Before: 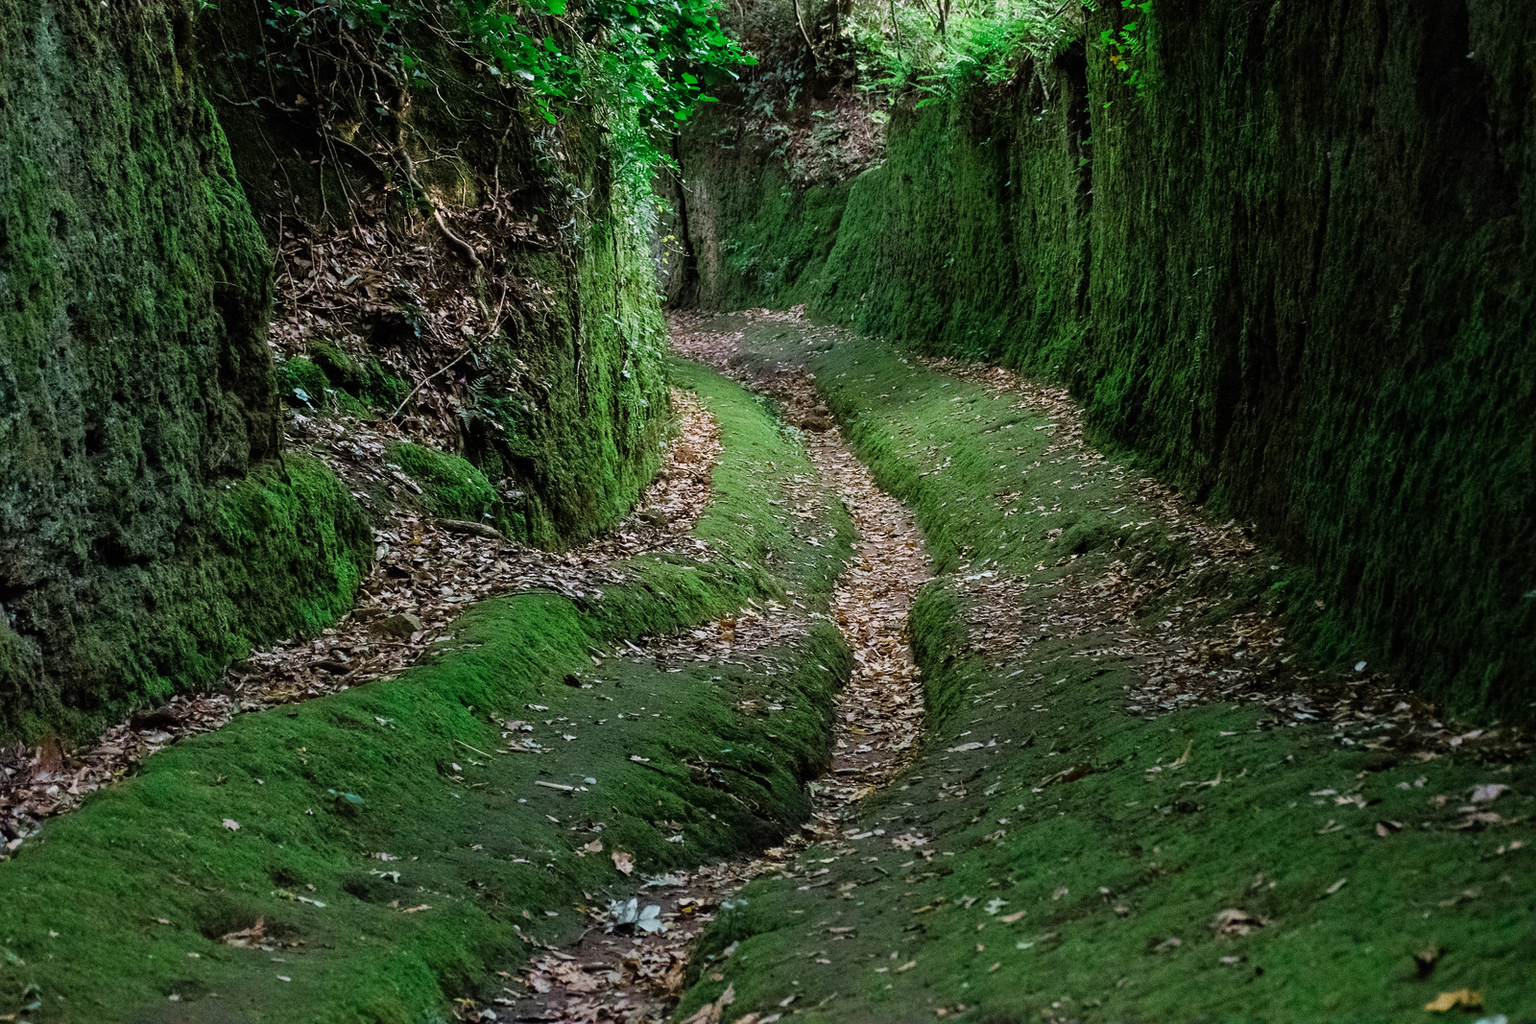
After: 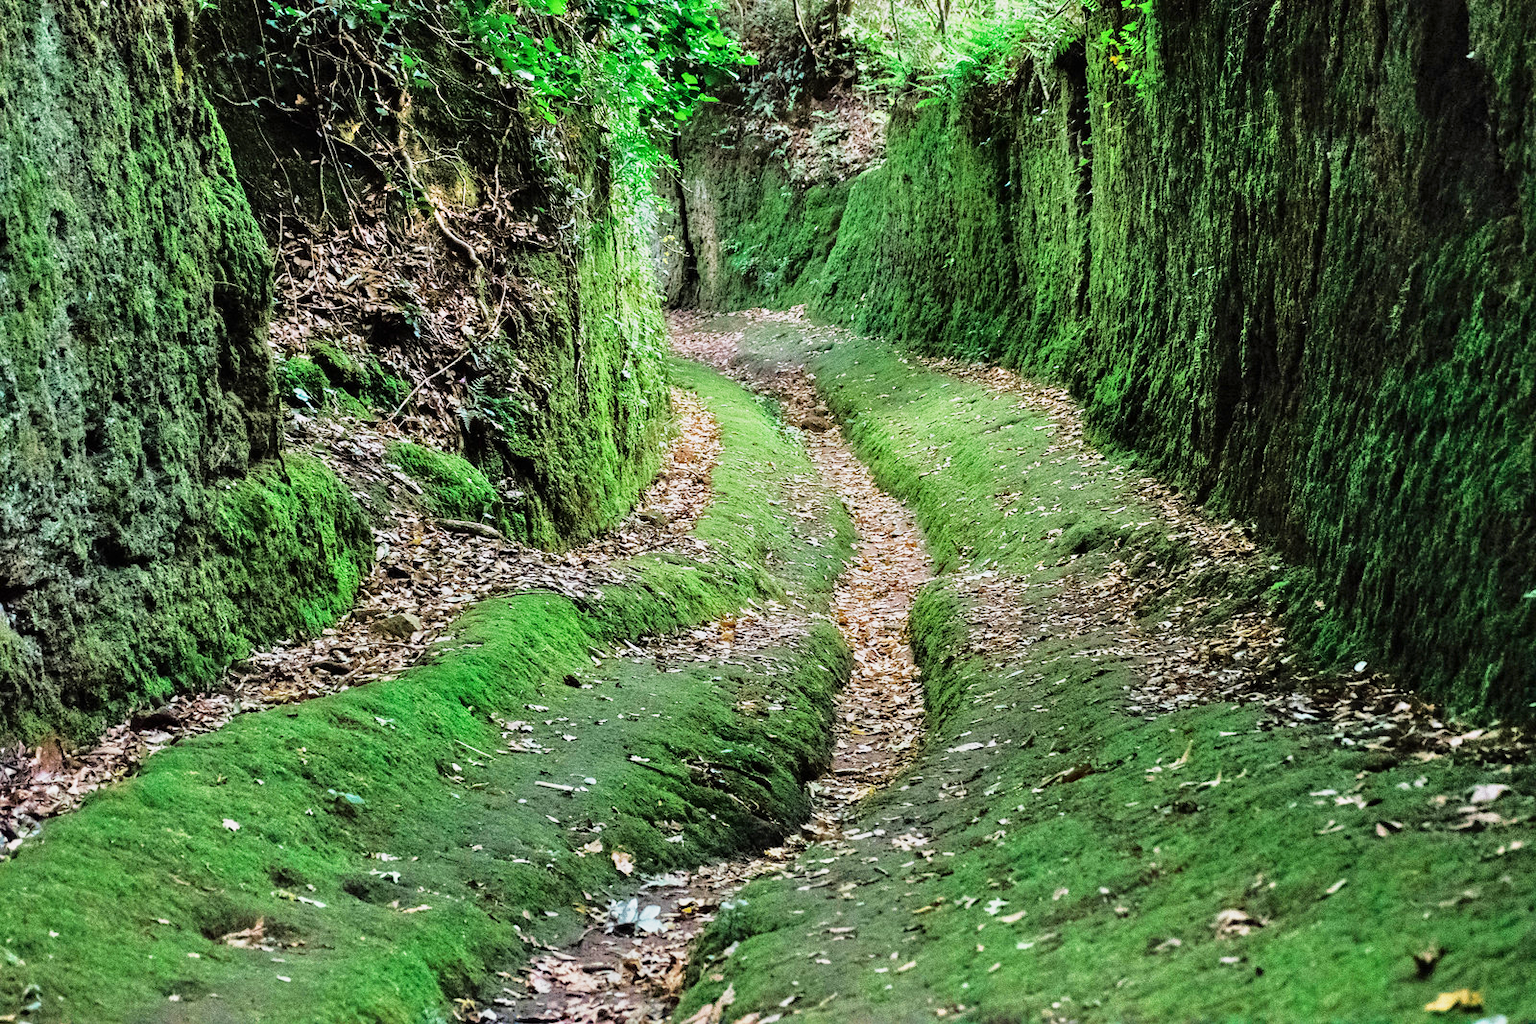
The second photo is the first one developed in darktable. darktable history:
tone equalizer: -7 EV 0.15 EV, -6 EV 0.6 EV, -5 EV 1.15 EV, -4 EV 1.33 EV, -3 EV 1.15 EV, -2 EV 0.6 EV, -1 EV 0.15 EV, mask exposure compensation -0.5 EV
base curve: curves: ch0 [(0, 0) (0.088, 0.125) (0.176, 0.251) (0.354, 0.501) (0.613, 0.749) (1, 0.877)], preserve colors none
shadows and highlights: shadows 60, soften with gaussian
